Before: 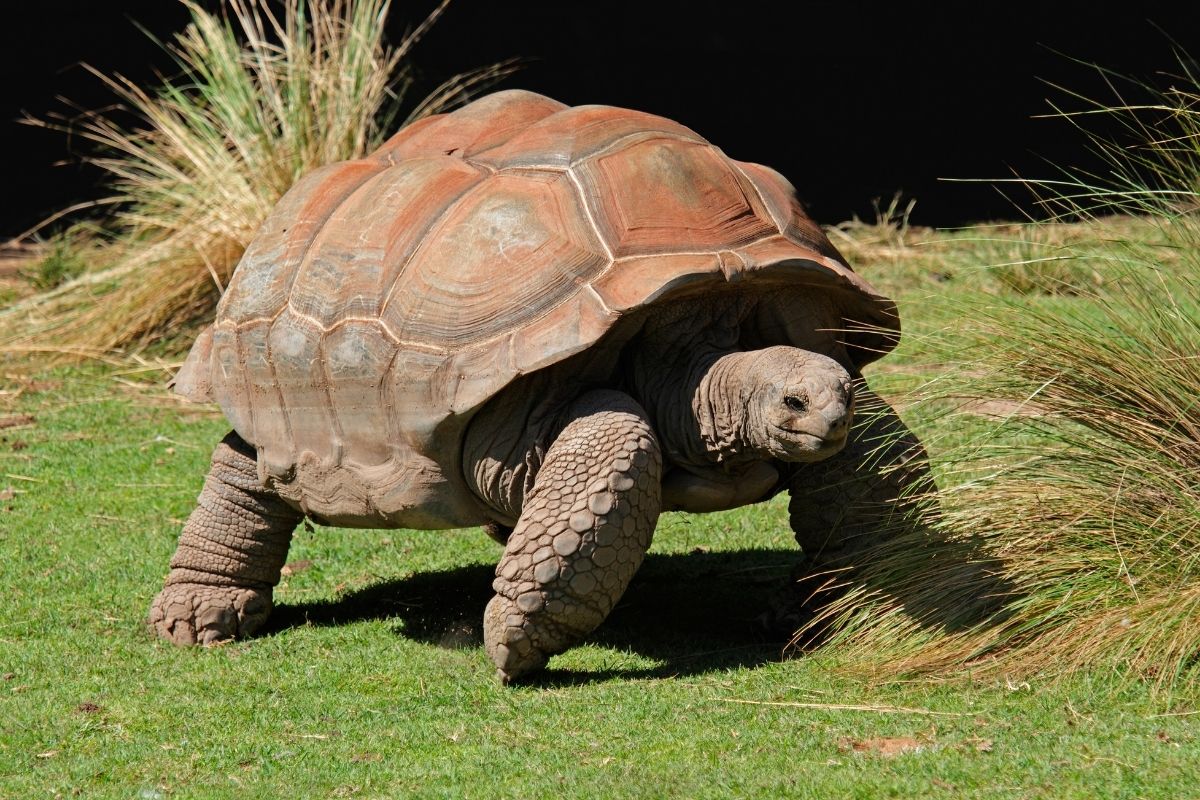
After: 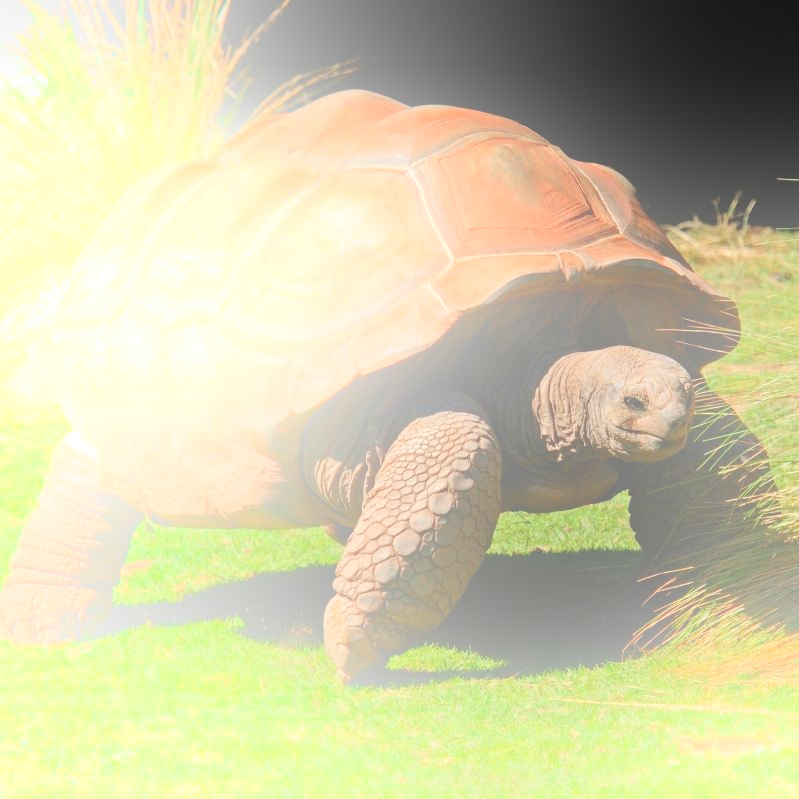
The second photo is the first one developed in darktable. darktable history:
bloom: size 25%, threshold 5%, strength 90%
crop and rotate: left 13.342%, right 19.991%
contrast brightness saturation: contrast 0.03, brightness -0.04
